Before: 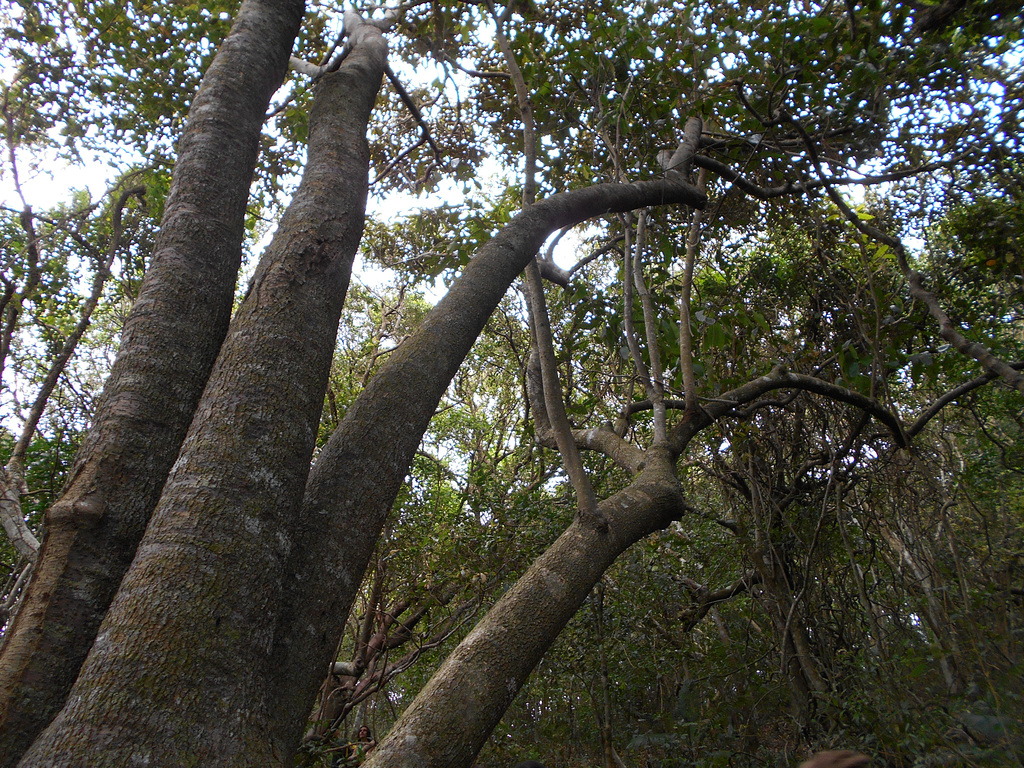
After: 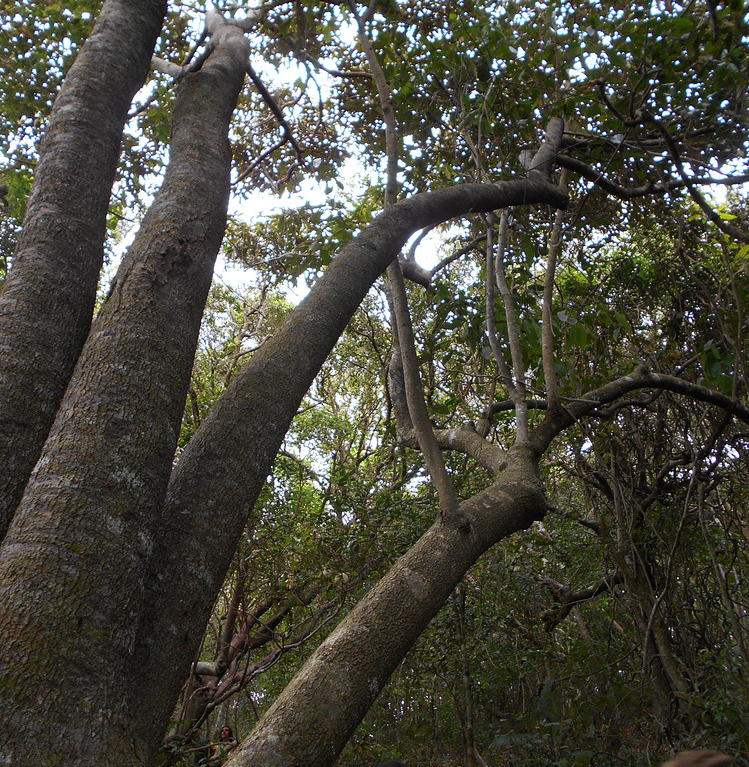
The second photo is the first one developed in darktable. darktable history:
crop: left 13.569%, top 0%, right 13.233%
